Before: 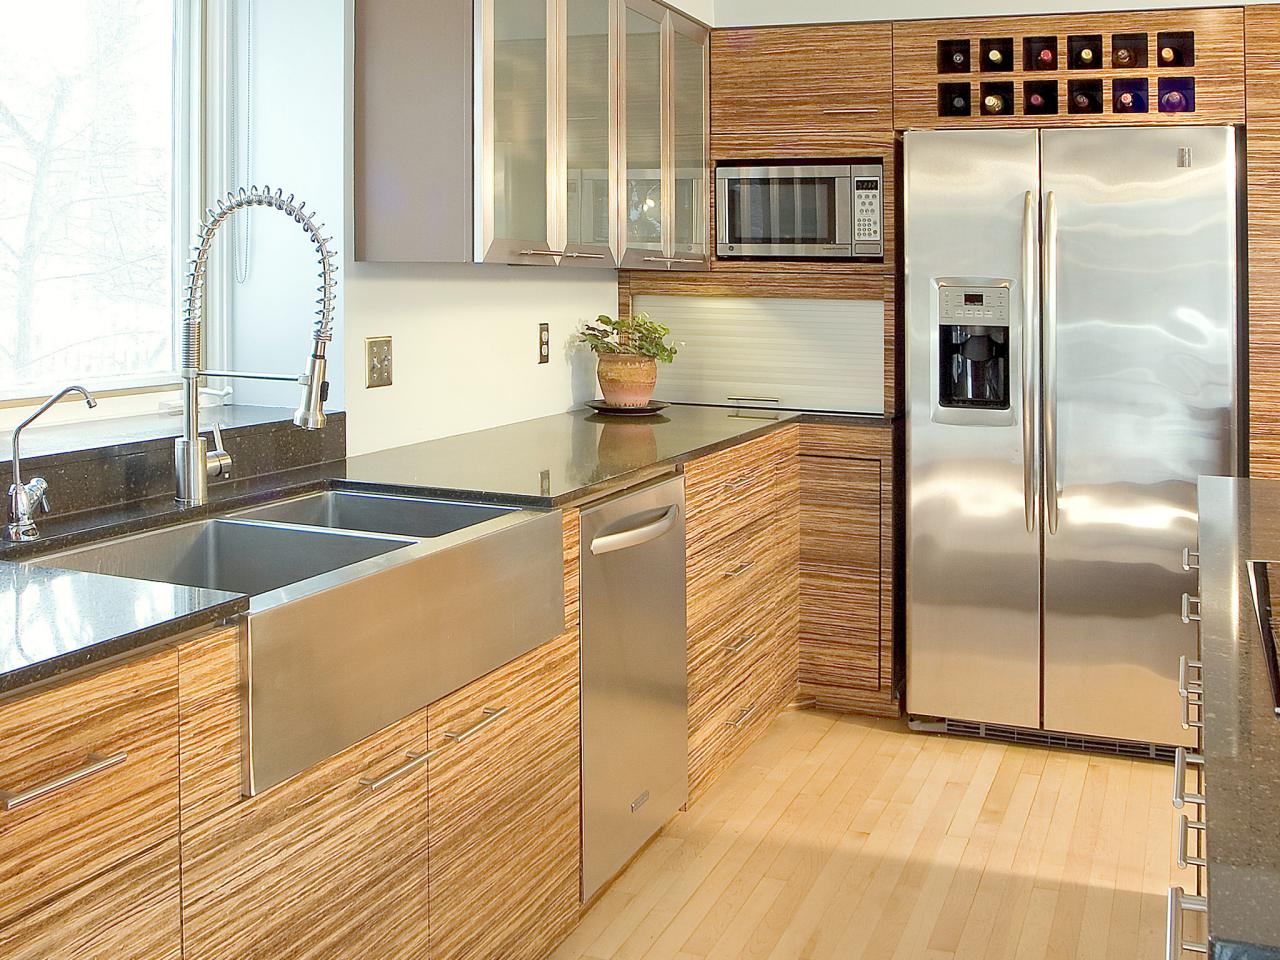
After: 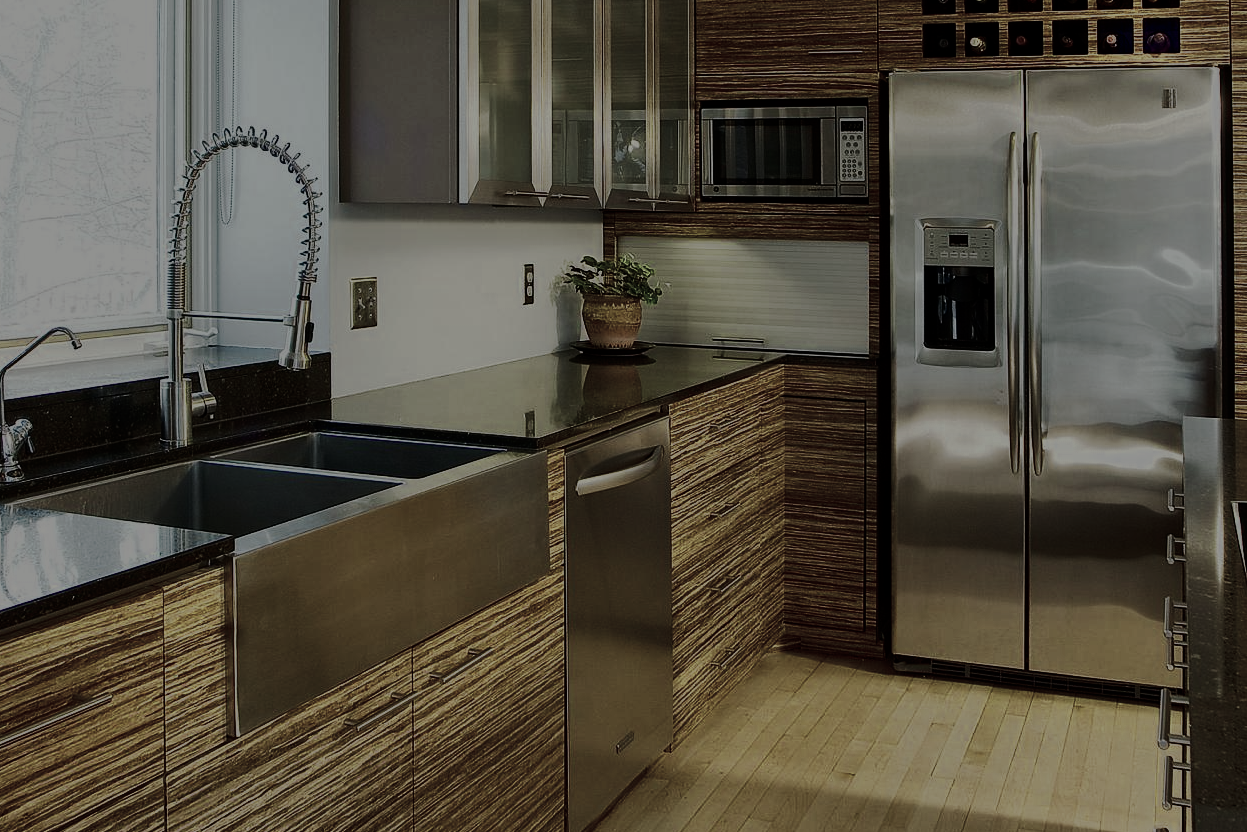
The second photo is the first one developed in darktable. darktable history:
exposure: exposure -2.361 EV, compensate highlight preservation false
tone curve: curves: ch0 [(0, 0) (0.062, 0.023) (0.168, 0.142) (0.359, 0.44) (0.469, 0.544) (0.634, 0.722) (0.839, 0.909) (0.998, 0.978)]; ch1 [(0, 0) (0.437, 0.453) (0.472, 0.47) (0.502, 0.504) (0.527, 0.546) (0.568, 0.619) (0.608, 0.665) (0.669, 0.748) (0.859, 0.899) (1, 1)]; ch2 [(0, 0) (0.33, 0.301) (0.421, 0.443) (0.473, 0.498) (0.509, 0.5) (0.535, 0.564) (0.575, 0.625) (0.608, 0.676) (1, 1)], preserve colors none
color zones: curves: ch0 [(0.25, 0.667) (0.758, 0.368)]; ch1 [(0.215, 0.245) (0.761, 0.373)]; ch2 [(0.247, 0.554) (0.761, 0.436)]
color balance rgb: shadows lift › chroma 0.873%, shadows lift › hue 115.58°, perceptual saturation grading › global saturation 0.644%, global vibrance 44.877%
contrast brightness saturation: contrast 0.3
crop: left 1.185%, top 6.172%, right 1.386%, bottom 7.072%
